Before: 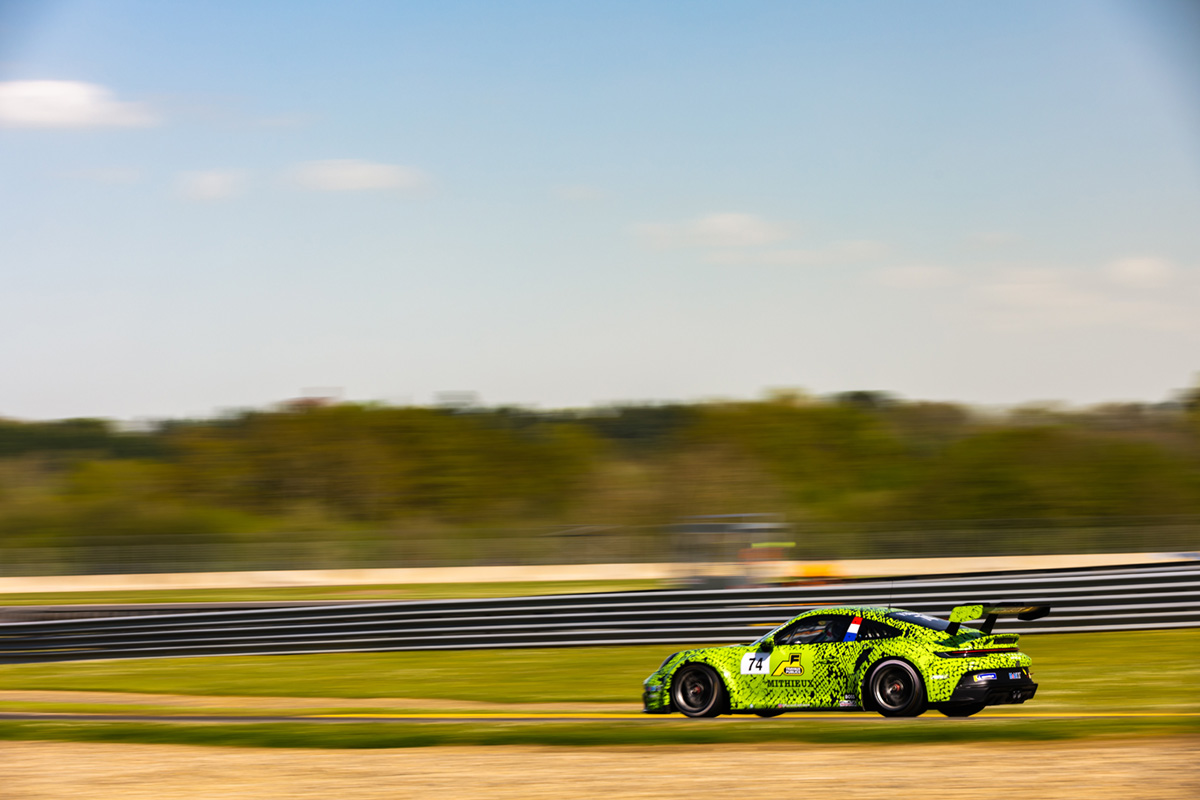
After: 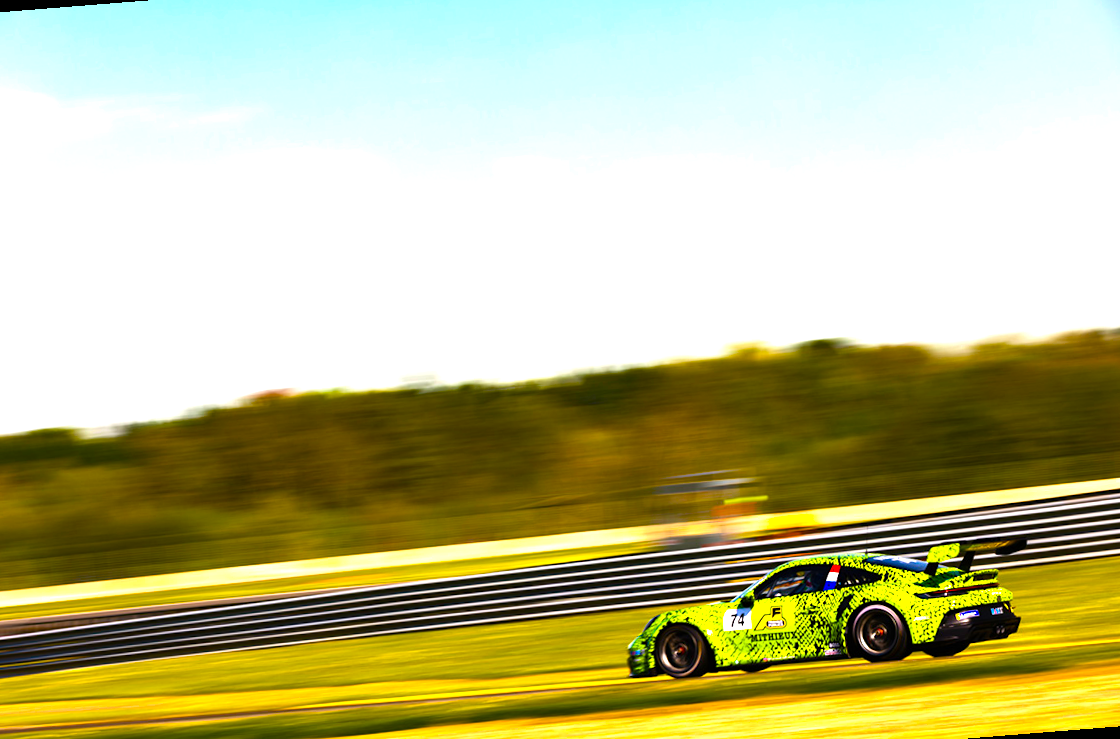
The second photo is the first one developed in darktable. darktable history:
tone equalizer: -8 EV -0.417 EV, -7 EV -0.389 EV, -6 EV -0.333 EV, -5 EV -0.222 EV, -3 EV 0.222 EV, -2 EV 0.333 EV, -1 EV 0.389 EV, +0 EV 0.417 EV, edges refinement/feathering 500, mask exposure compensation -1.57 EV, preserve details no
color balance rgb: linear chroma grading › global chroma 25%, perceptual saturation grading › global saturation 45%, perceptual saturation grading › highlights -50%, perceptual saturation grading › shadows 30%, perceptual brilliance grading › global brilliance 18%, global vibrance 40%
rotate and perspective: rotation -4.57°, crop left 0.054, crop right 0.944, crop top 0.087, crop bottom 0.914
